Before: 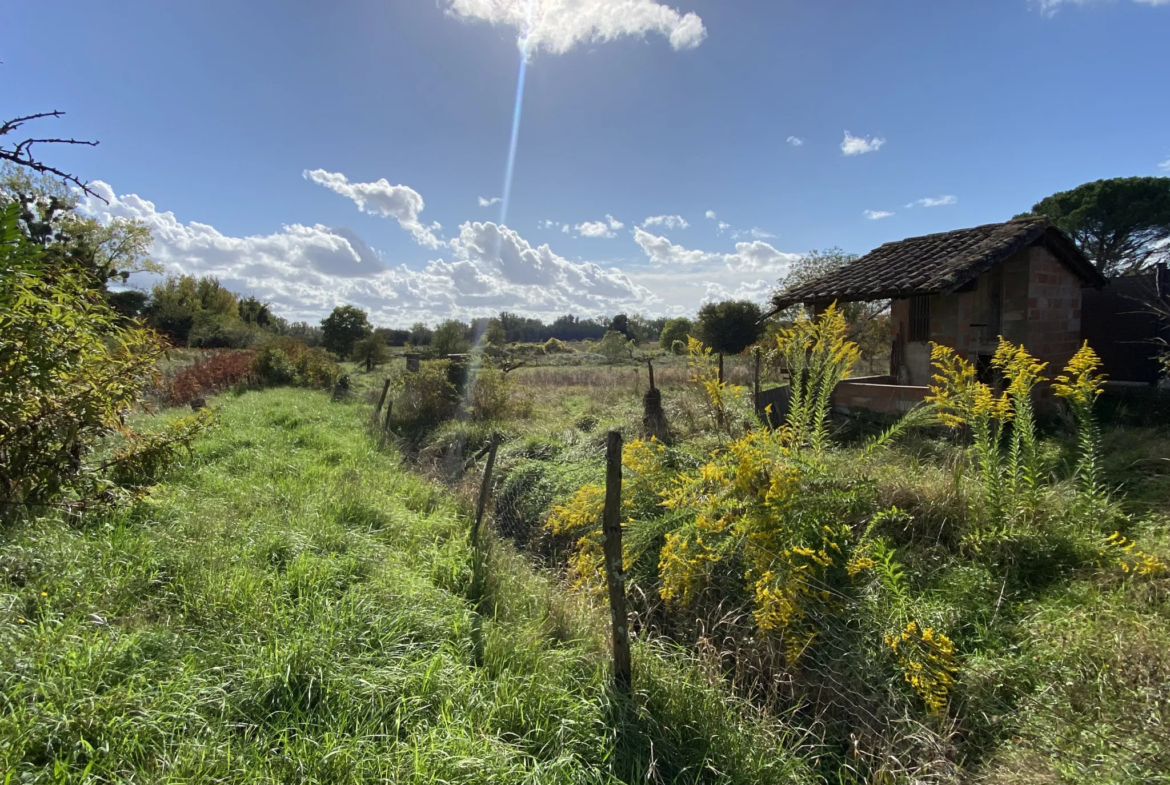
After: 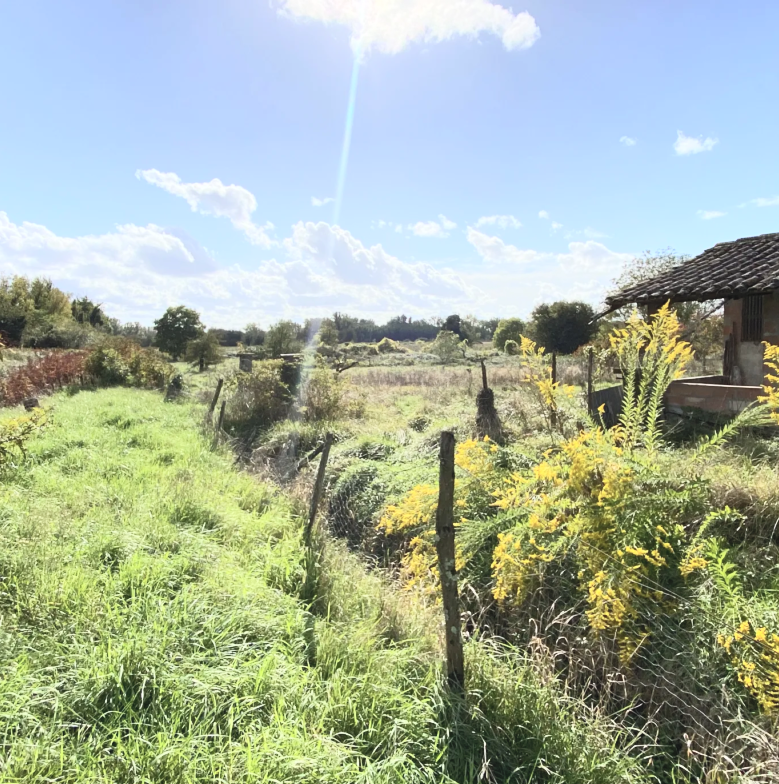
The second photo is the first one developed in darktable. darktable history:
crop and rotate: left 14.292%, right 19.041%
contrast brightness saturation: contrast 0.39, brightness 0.53
base curve: curves: ch0 [(0, 0) (0.235, 0.266) (0.503, 0.496) (0.786, 0.72) (1, 1)]
